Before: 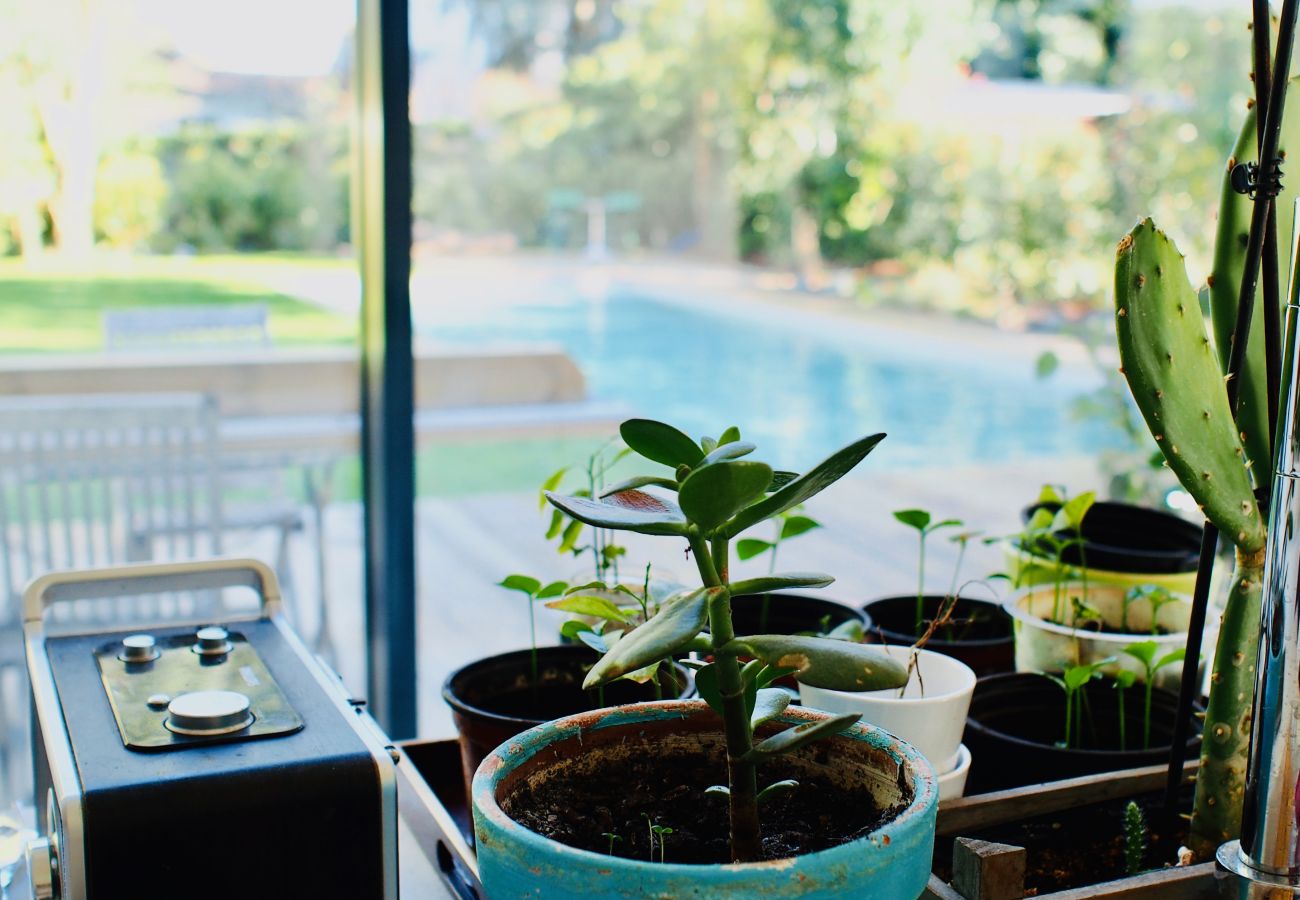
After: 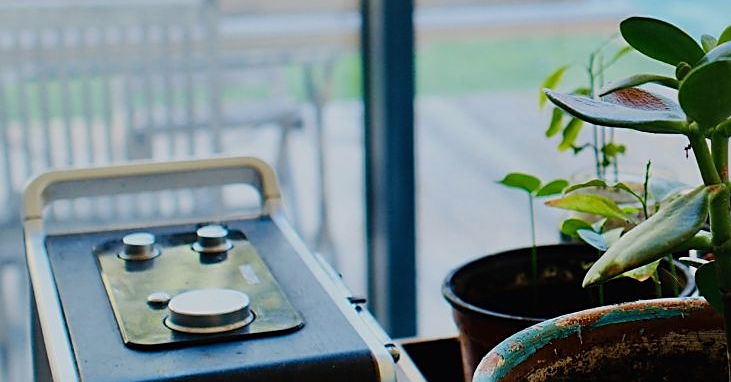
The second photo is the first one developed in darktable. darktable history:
crop: top 44.715%, right 43.719%, bottom 12.742%
sharpen: on, module defaults
exposure: exposure -0.317 EV, compensate highlight preservation false
